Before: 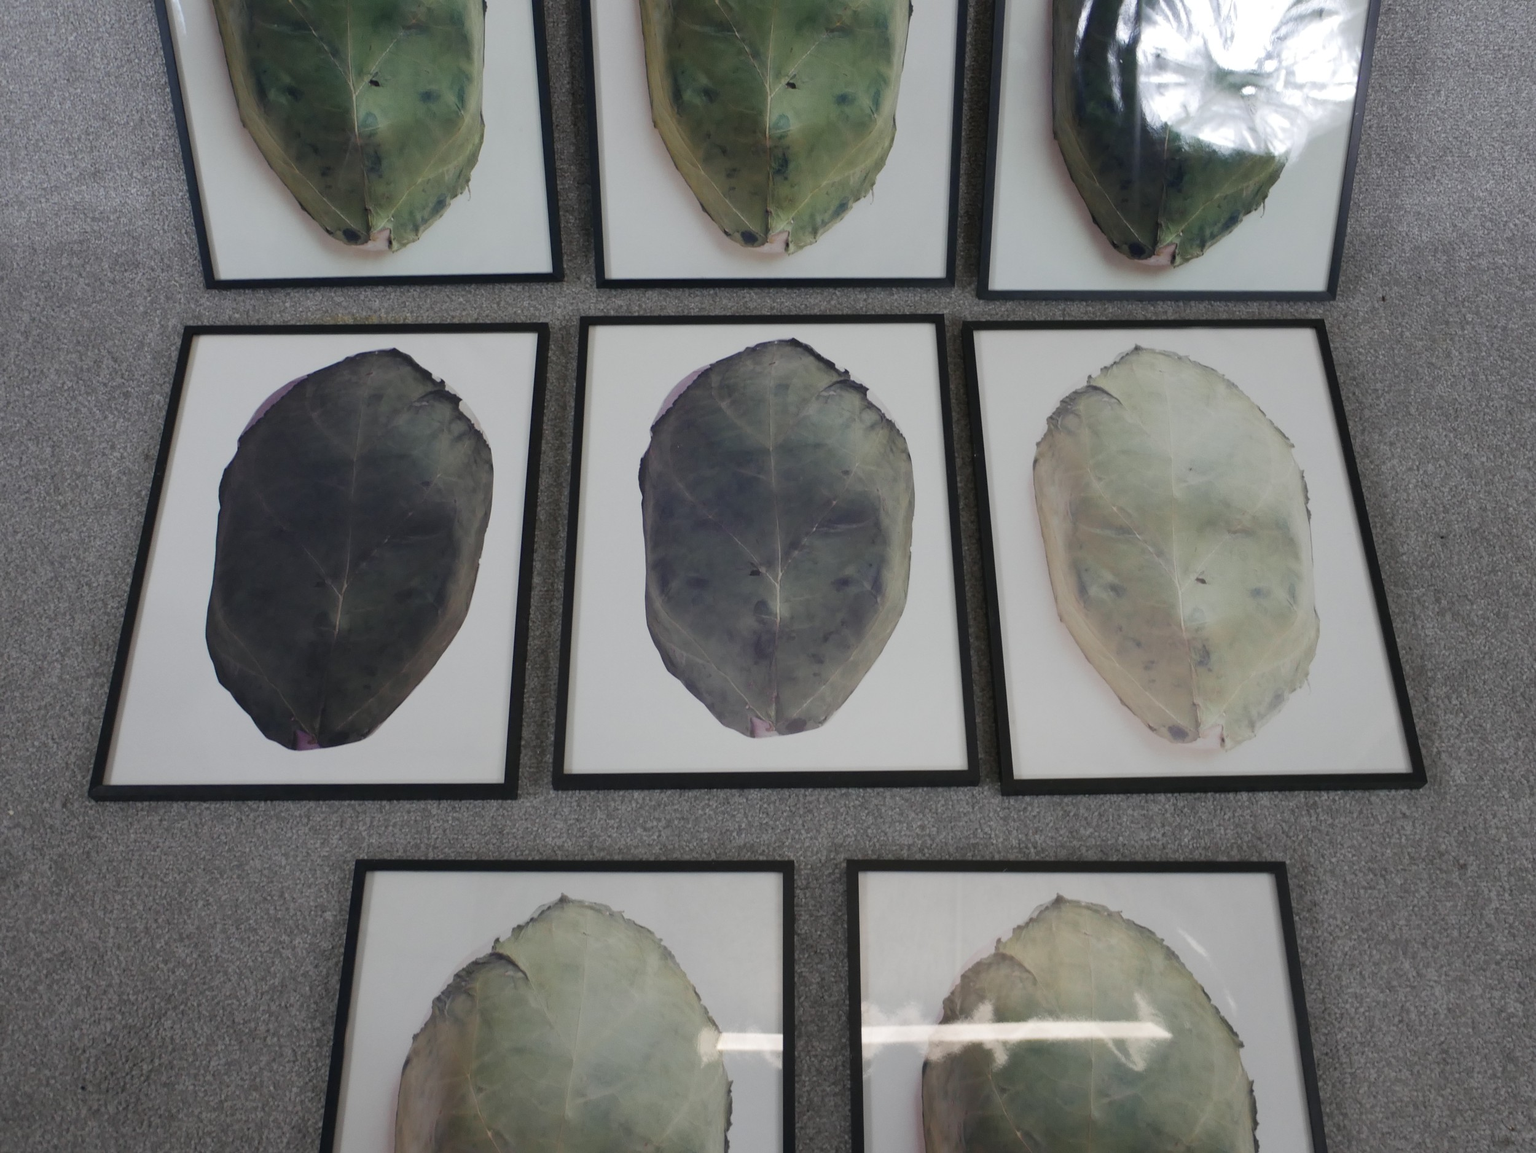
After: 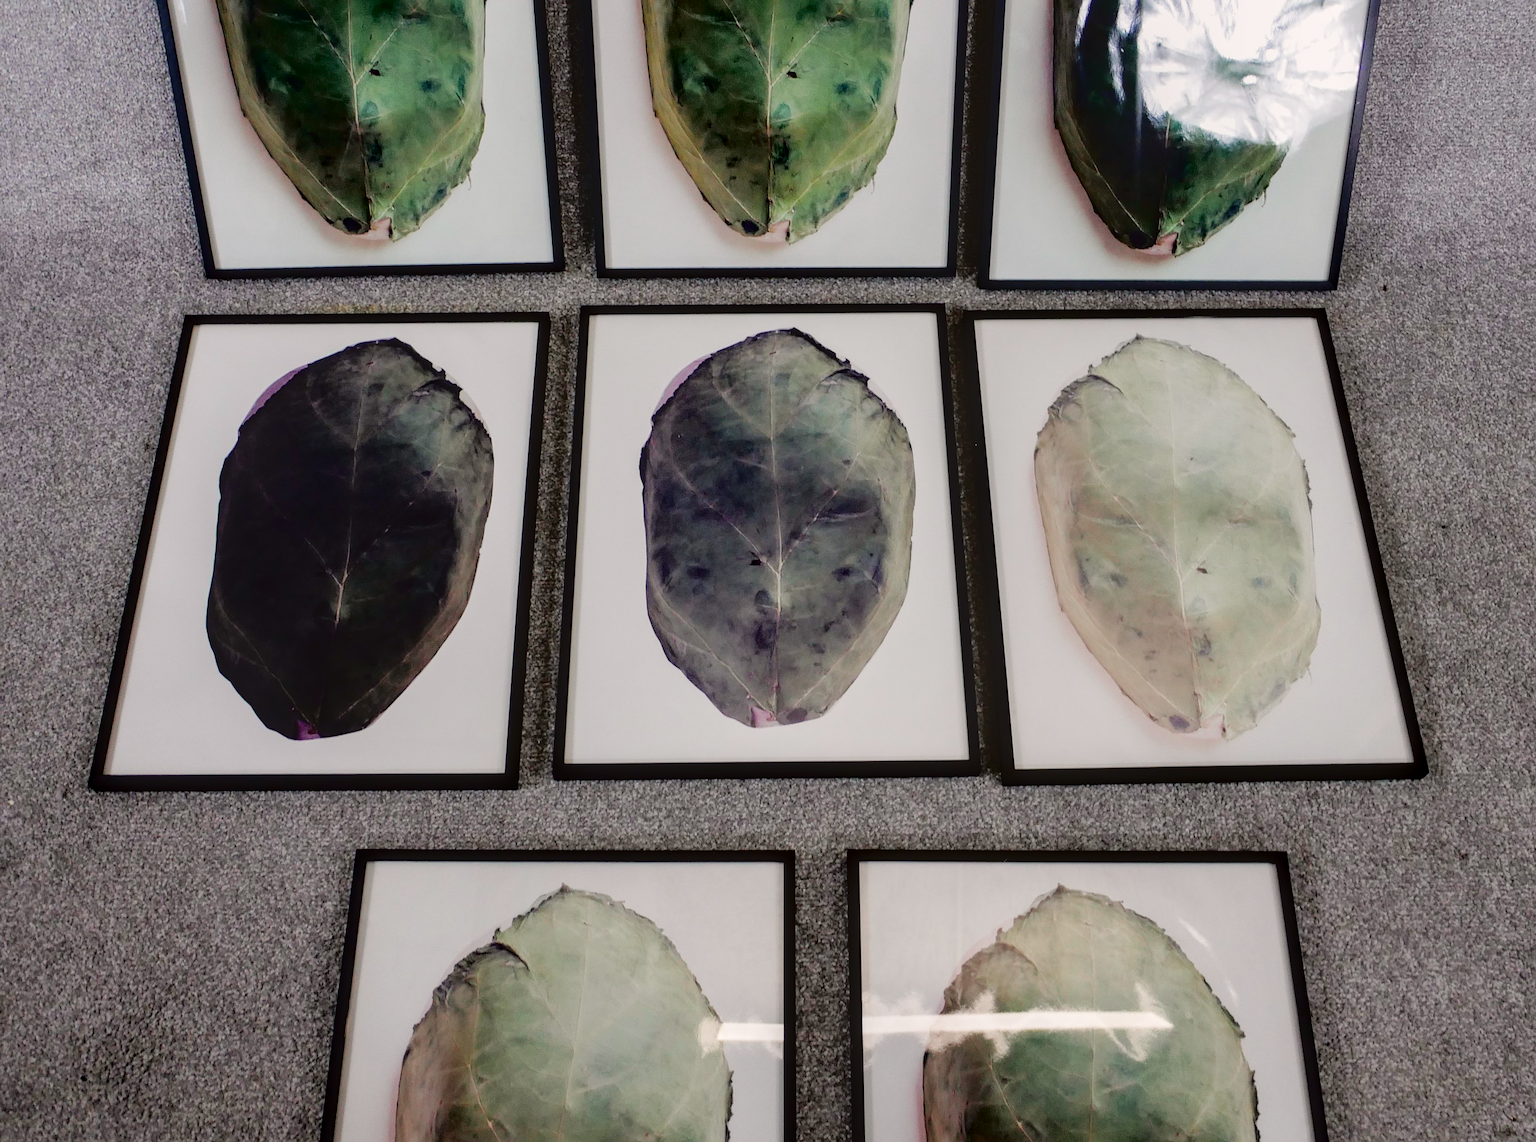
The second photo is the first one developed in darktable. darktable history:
sharpen: radius 1.266, amount 0.29, threshold 0.123
shadows and highlights: radius 336.11, shadows 28.5, soften with gaussian
crop: top 0.989%, right 0.07%
base curve: curves: ch0 [(0, 0) (0.036, 0.025) (0.121, 0.166) (0.206, 0.329) (0.605, 0.79) (1, 1)], preserve colors none
local contrast: on, module defaults
tone curve: curves: ch0 [(0, 0.013) (0.181, 0.074) (0.337, 0.304) (0.498, 0.485) (0.78, 0.742) (0.993, 0.954)]; ch1 [(0, 0) (0.294, 0.184) (0.359, 0.34) (0.362, 0.35) (0.43, 0.41) (0.469, 0.463) (0.495, 0.502) (0.54, 0.563) (0.612, 0.641) (1, 1)]; ch2 [(0, 0) (0.44, 0.437) (0.495, 0.502) (0.524, 0.534) (0.557, 0.56) (0.634, 0.654) (0.728, 0.722) (1, 1)], color space Lab, independent channels, preserve colors none
